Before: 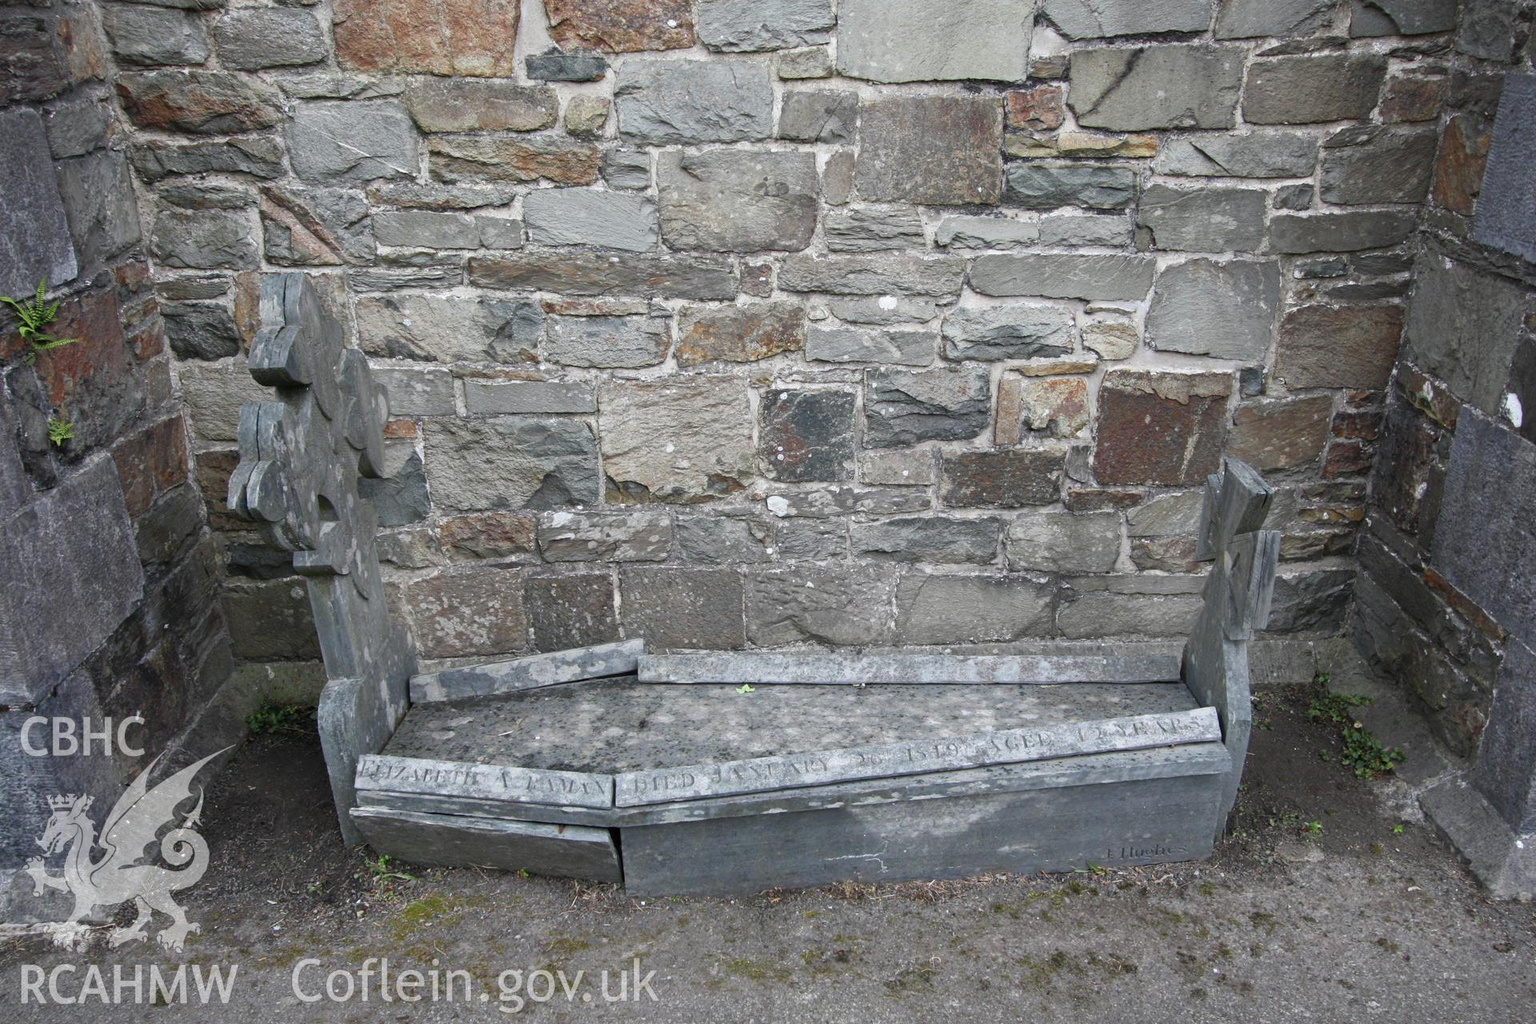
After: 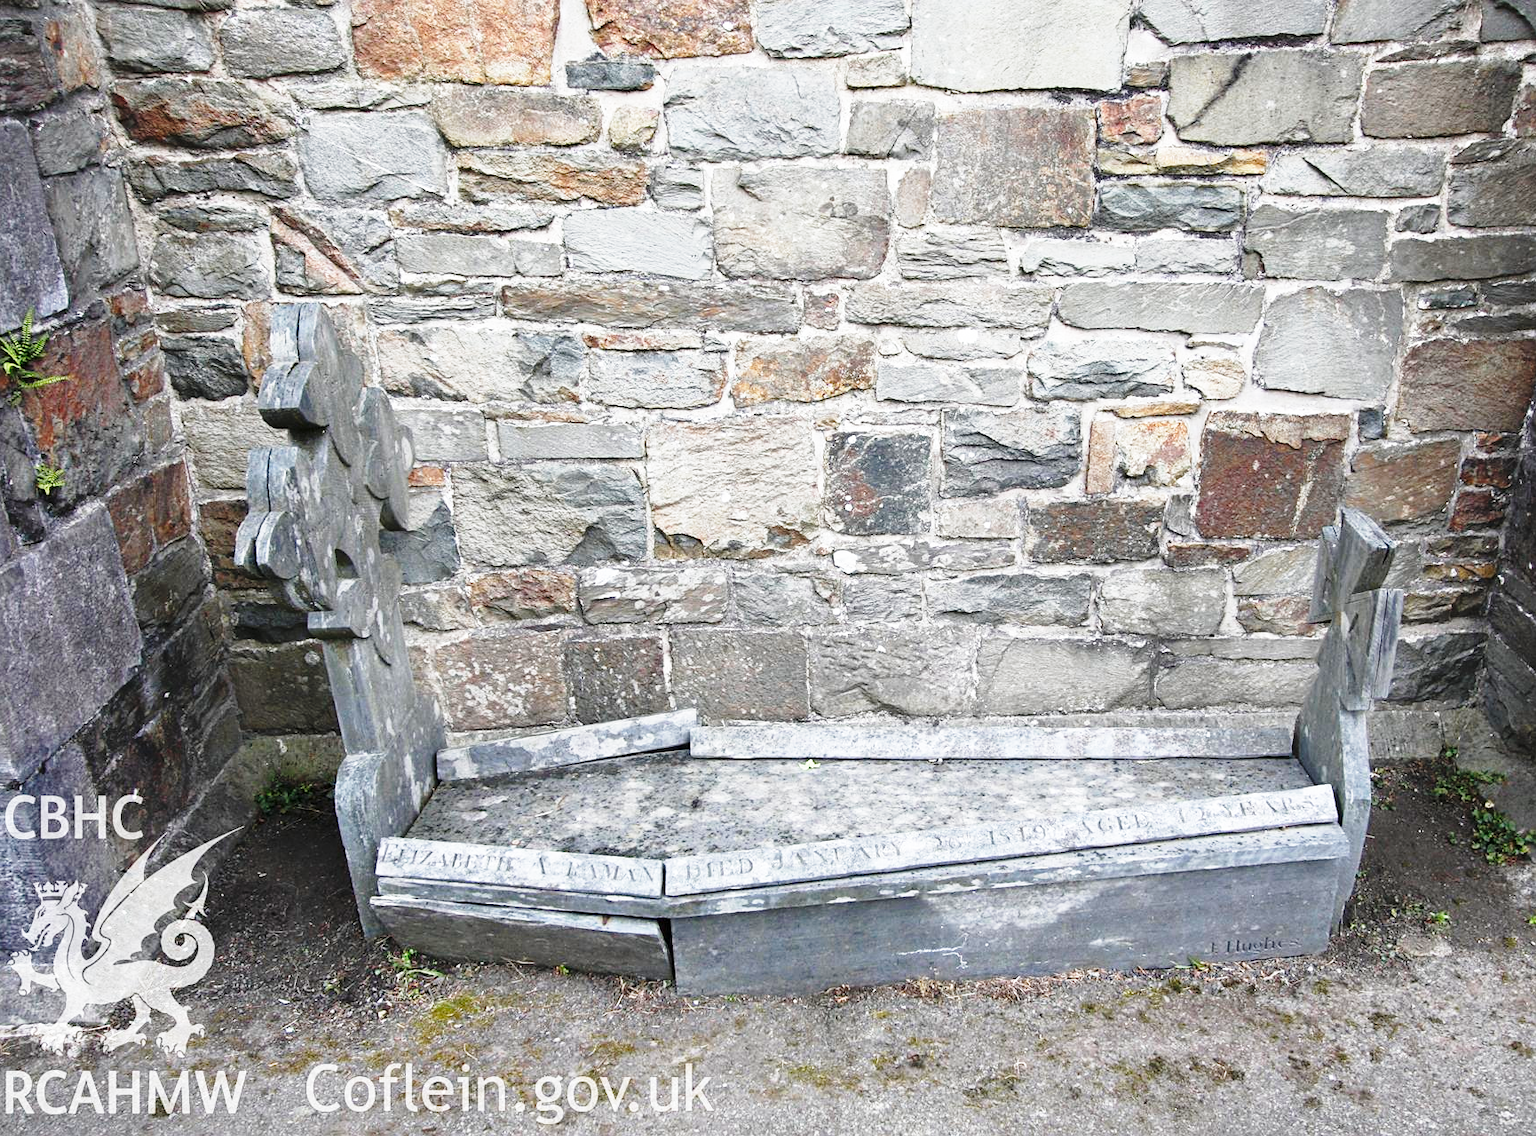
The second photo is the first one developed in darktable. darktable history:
crop and rotate: left 1.088%, right 8.807%
sharpen: amount 0.2
base curve: curves: ch0 [(0, 0) (0.026, 0.03) (0.109, 0.232) (0.351, 0.748) (0.669, 0.968) (1, 1)], preserve colors none
